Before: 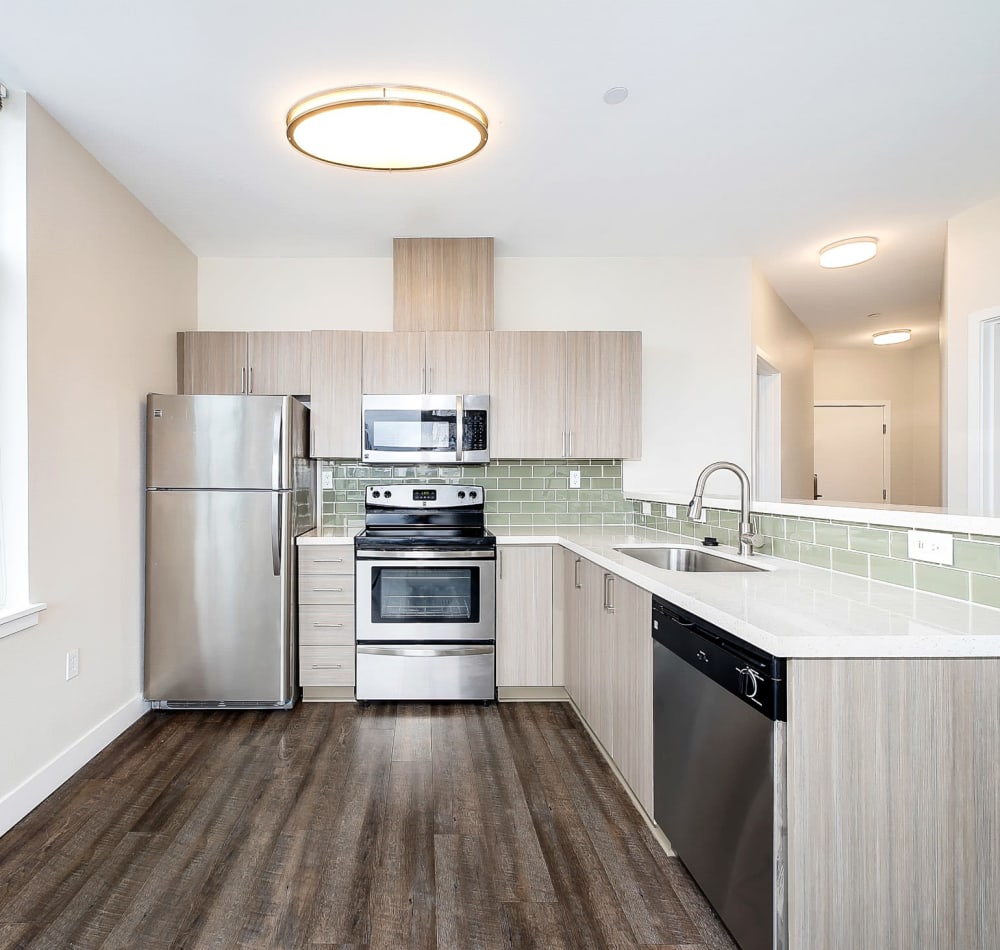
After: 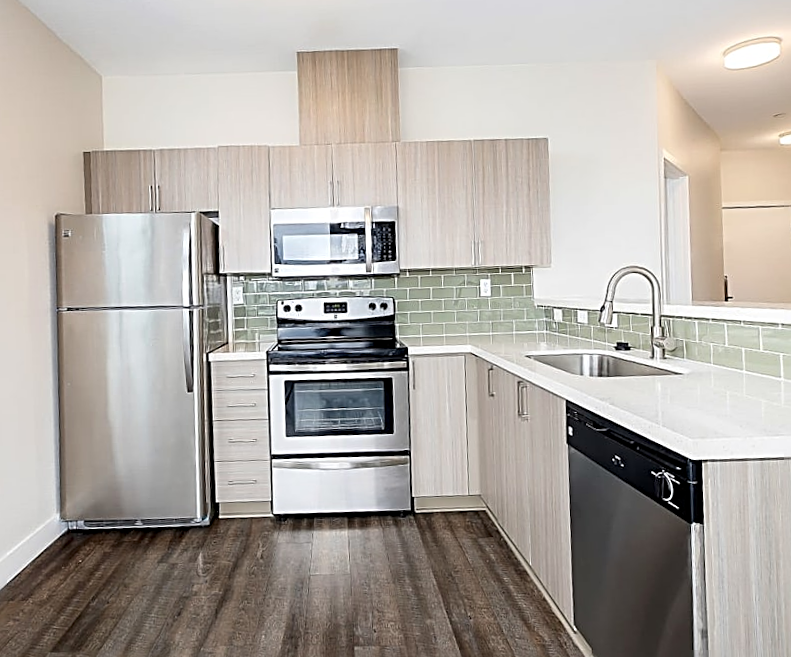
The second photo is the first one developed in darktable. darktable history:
crop and rotate: angle -3.37°, left 9.79%, top 20.73%, right 12.42%, bottom 11.82%
sharpen: radius 2.676, amount 0.669
rotate and perspective: rotation -4.98°, automatic cropping off
